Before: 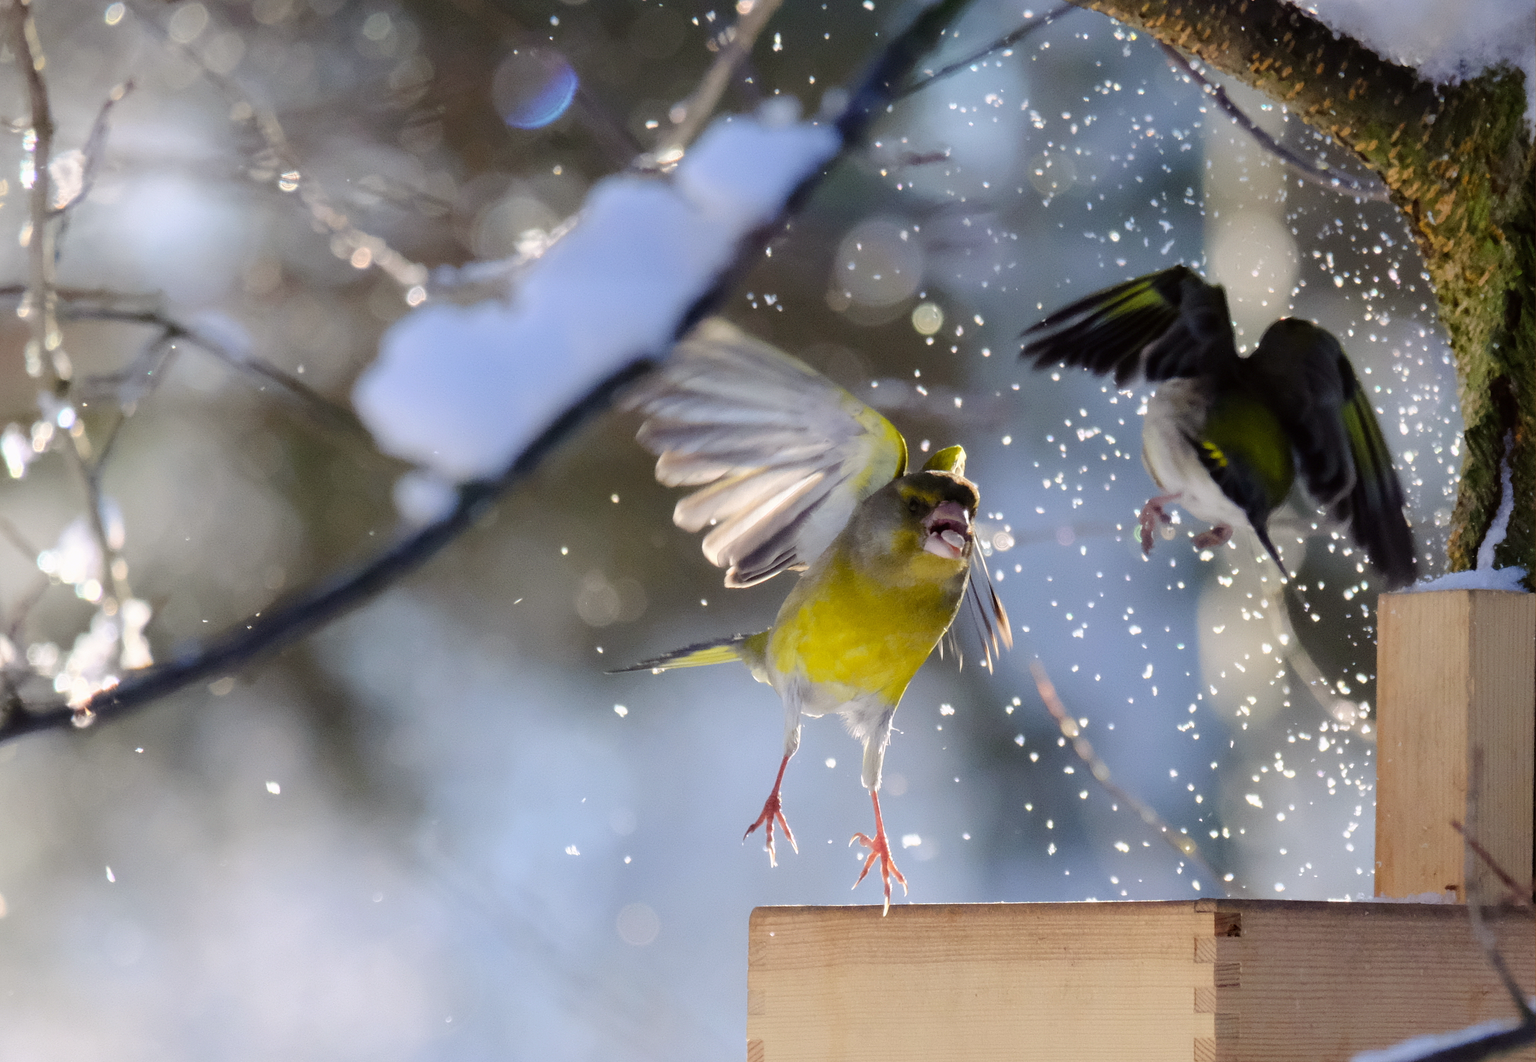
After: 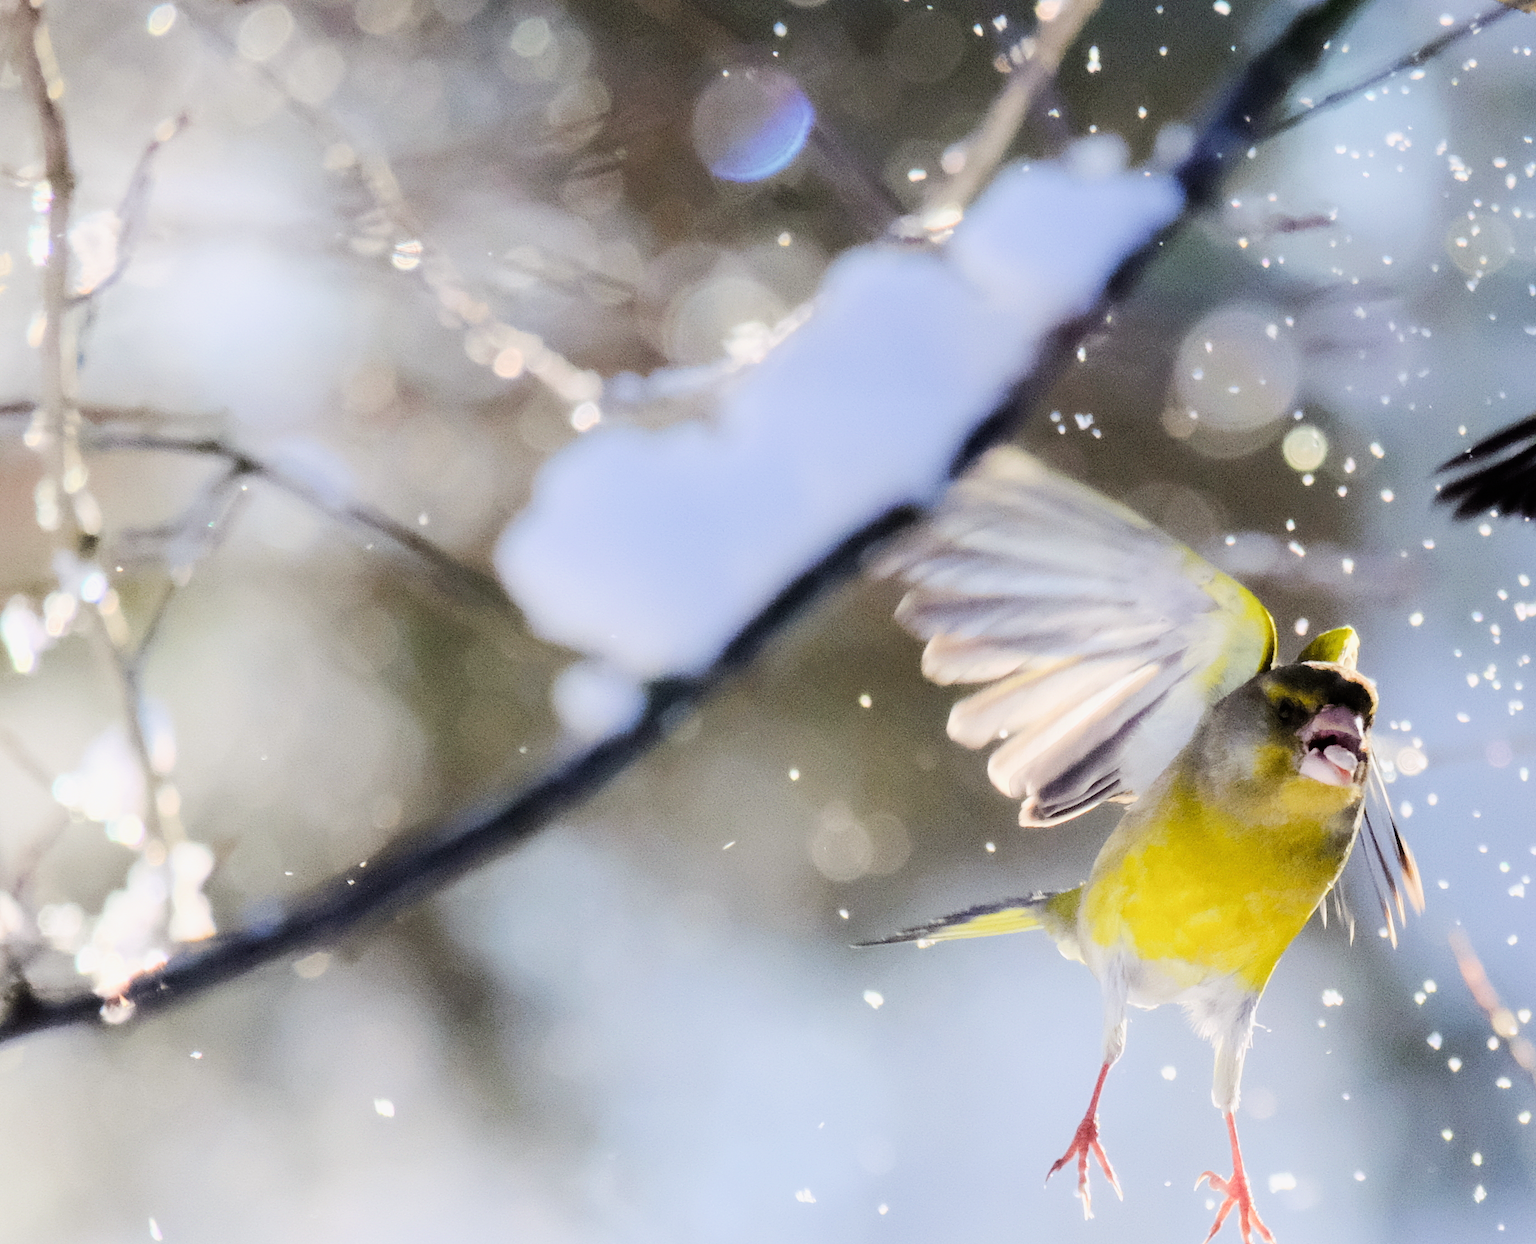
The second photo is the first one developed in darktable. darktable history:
exposure: black level correction 0, exposure 1.2 EV, compensate exposure bias true, compensate highlight preservation false
crop: right 28.885%, bottom 16.626%
filmic rgb: black relative exposure -7.65 EV, white relative exposure 4.56 EV, hardness 3.61, contrast 1.05
tone equalizer: -8 EV -0.417 EV, -7 EV -0.389 EV, -6 EV -0.333 EV, -5 EV -0.222 EV, -3 EV 0.222 EV, -2 EV 0.333 EV, -1 EV 0.389 EV, +0 EV 0.417 EV, edges refinement/feathering 500, mask exposure compensation -1.57 EV, preserve details no
